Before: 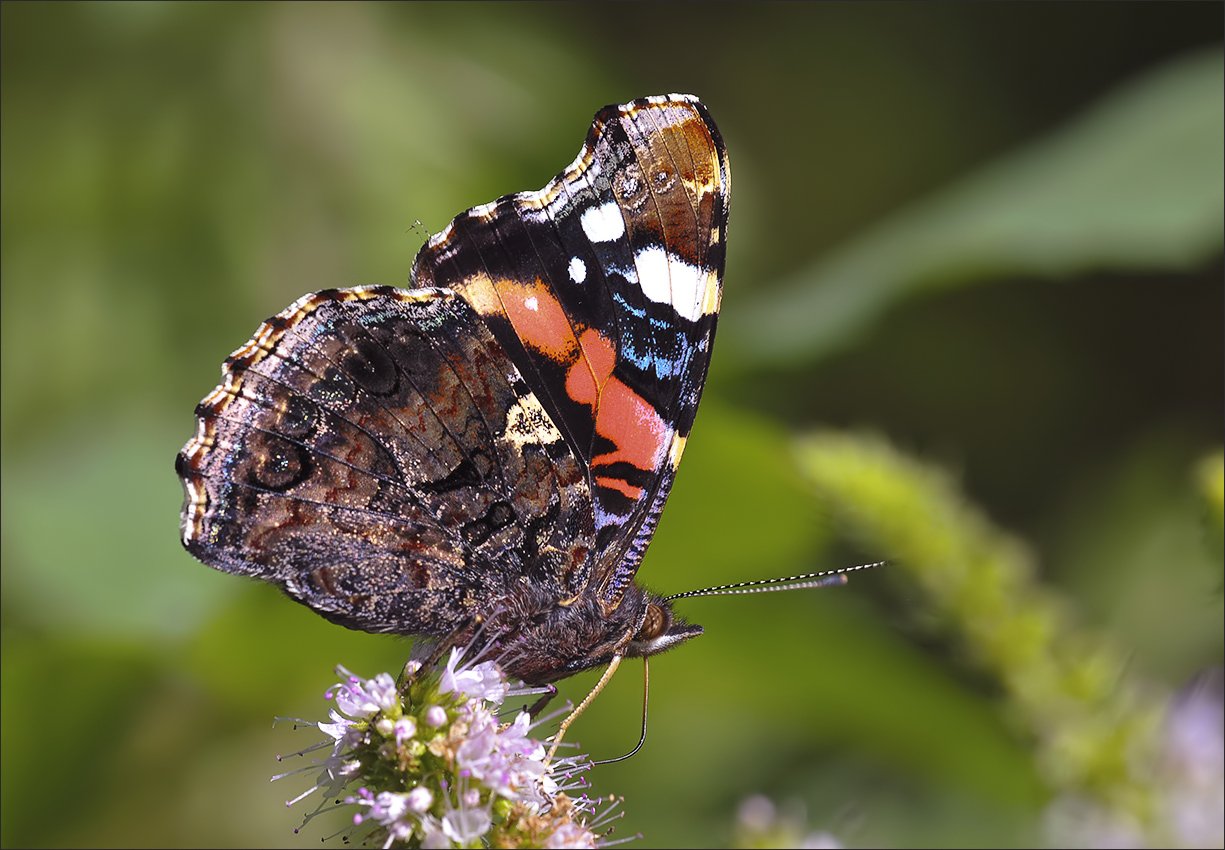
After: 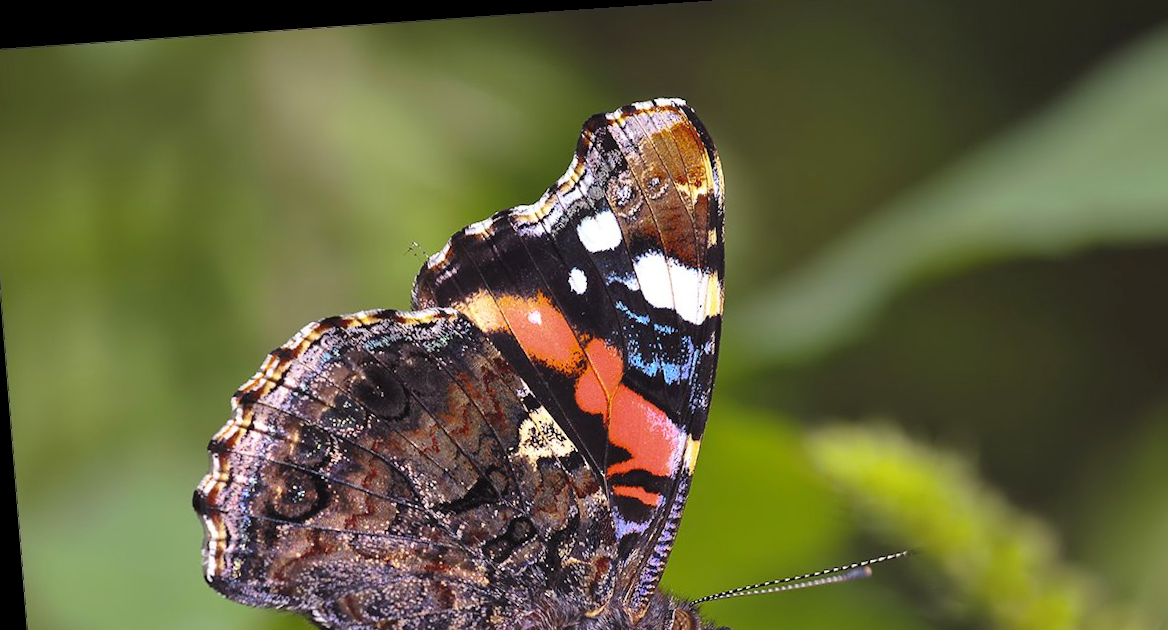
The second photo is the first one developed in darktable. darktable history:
crop: left 1.509%, top 3.452%, right 7.696%, bottom 28.452%
rotate and perspective: rotation -4.2°, shear 0.006, automatic cropping off
contrast brightness saturation: contrast 0.03, brightness 0.06, saturation 0.13
